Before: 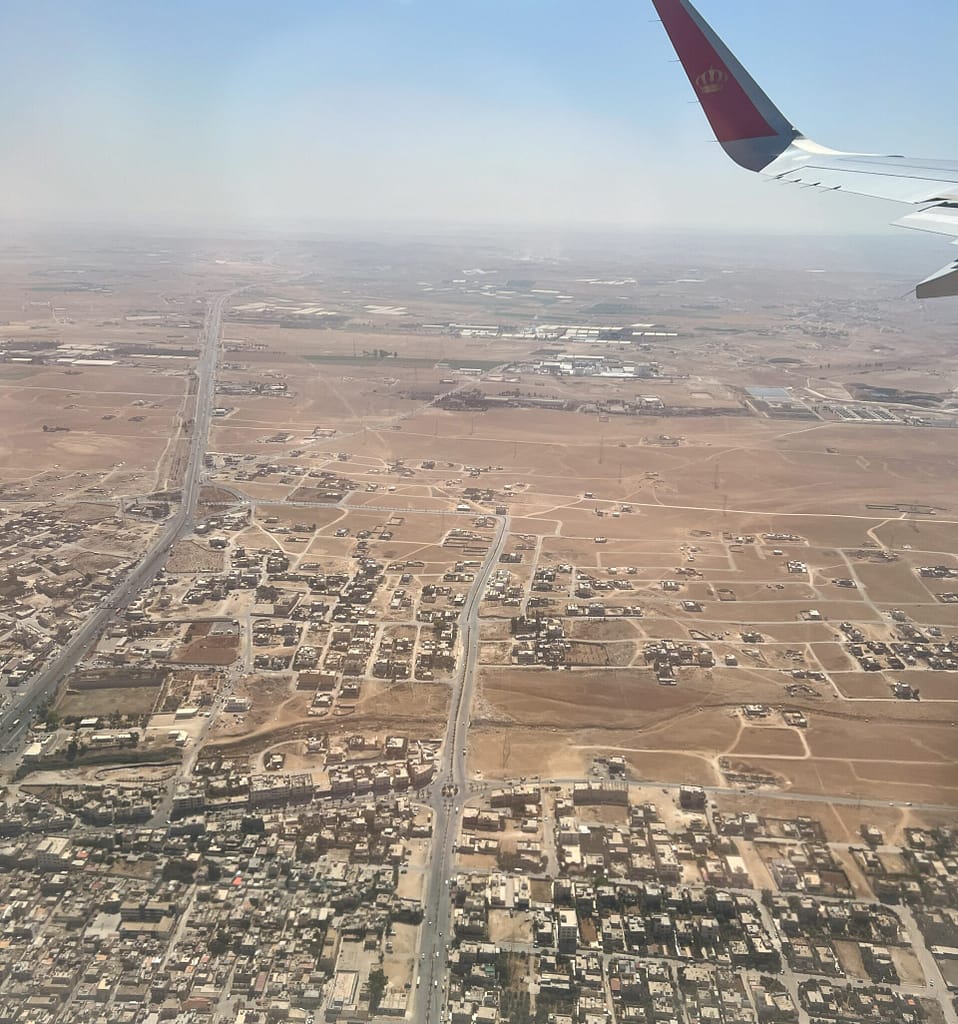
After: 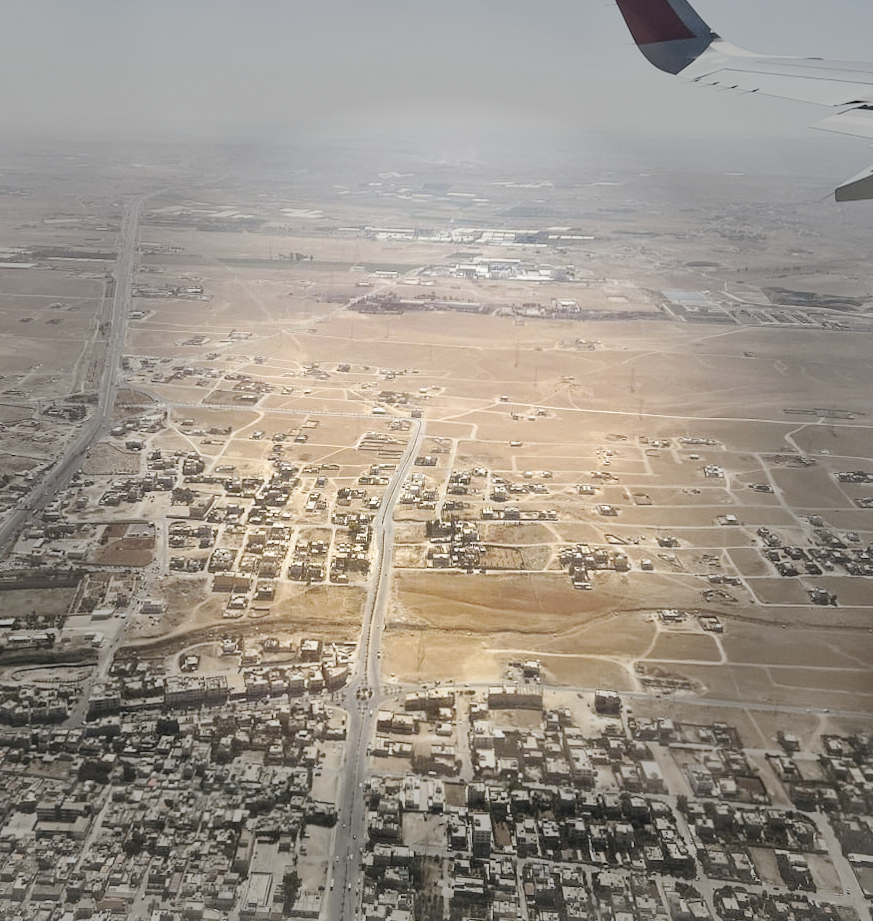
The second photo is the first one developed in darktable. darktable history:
color contrast: green-magenta contrast 0.8, blue-yellow contrast 1.1, unbound 0
vignetting: fall-off start 40%, fall-off radius 40%
crop and rotate: left 8.262%, top 9.226%
rotate and perspective: rotation 0.192°, lens shift (horizontal) -0.015, crop left 0.005, crop right 0.996, crop top 0.006, crop bottom 0.99
base curve: curves: ch0 [(0, 0) (0.036, 0.025) (0.121, 0.166) (0.206, 0.329) (0.605, 0.79) (1, 1)], preserve colors none
tone equalizer: -8 EV 0.06 EV, smoothing diameter 25%, edges refinement/feathering 10, preserve details guided filter
grain: coarseness 0.09 ISO, strength 10%
